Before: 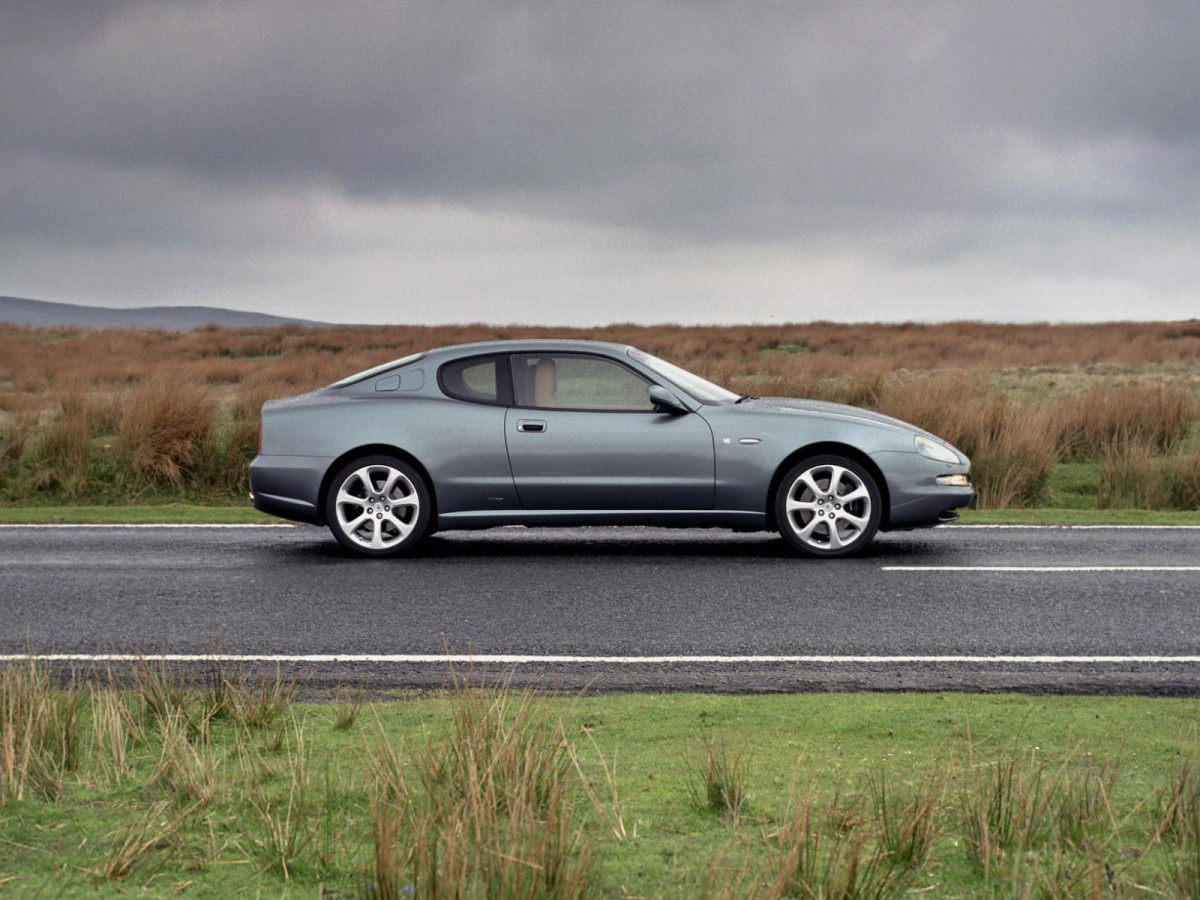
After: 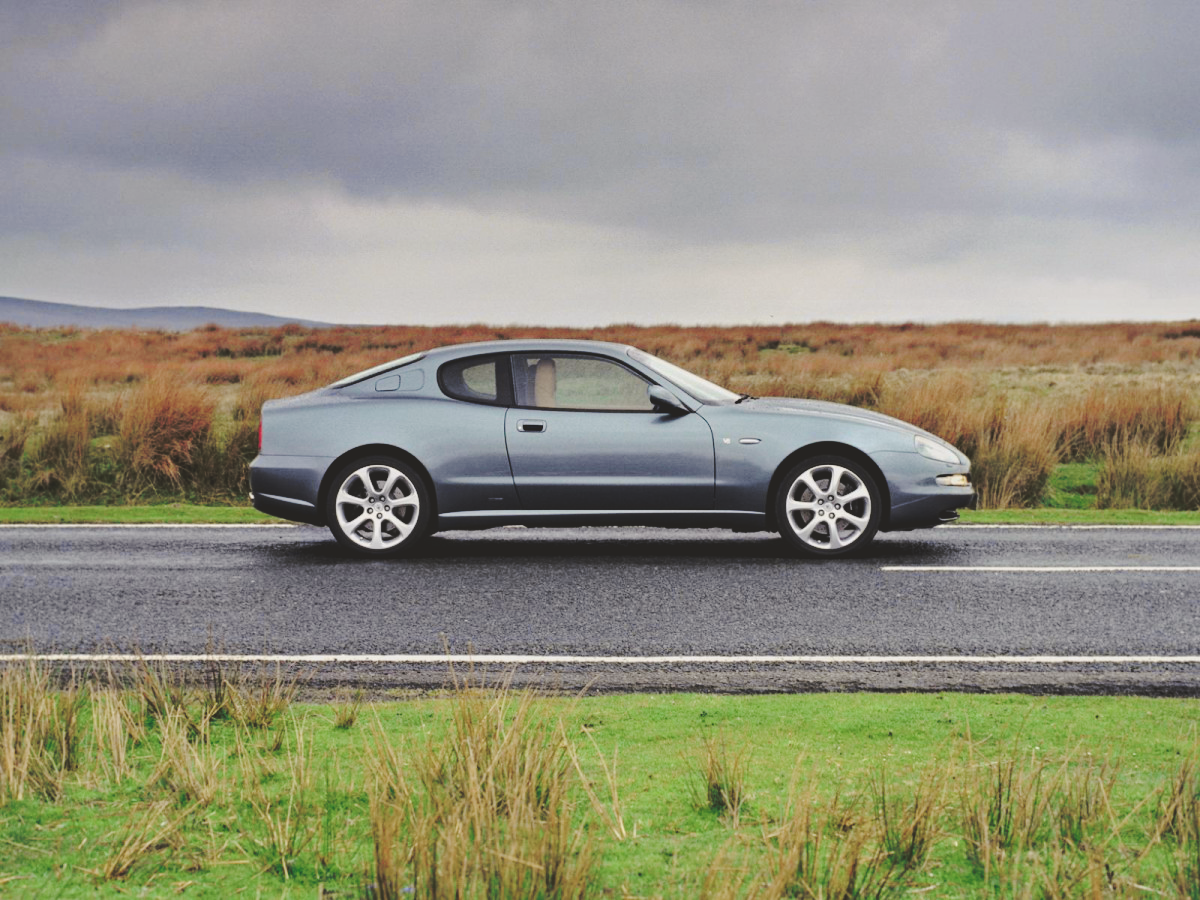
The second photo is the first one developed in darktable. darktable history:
base curve: curves: ch0 [(0, 0.024) (0.055, 0.065) (0.121, 0.166) (0.236, 0.319) (0.693, 0.726) (1, 1)], preserve colors none
haze removal: adaptive false
shadows and highlights: shadows 37.01, highlights -26.65, highlights color adjustment 78.42%, soften with gaussian
tone curve: curves: ch0 [(0, 0) (0.068, 0.031) (0.175, 0.139) (0.32, 0.345) (0.495, 0.544) (0.748, 0.762) (0.993, 0.954)]; ch1 [(0, 0) (0.294, 0.184) (0.34, 0.303) (0.371, 0.344) (0.441, 0.408) (0.477, 0.474) (0.499, 0.5) (0.529, 0.523) (0.677, 0.762) (1, 1)]; ch2 [(0, 0) (0.431, 0.419) (0.495, 0.502) (0.524, 0.534) (0.557, 0.56) (0.634, 0.654) (0.728, 0.722) (1, 1)], color space Lab, independent channels, preserve colors none
